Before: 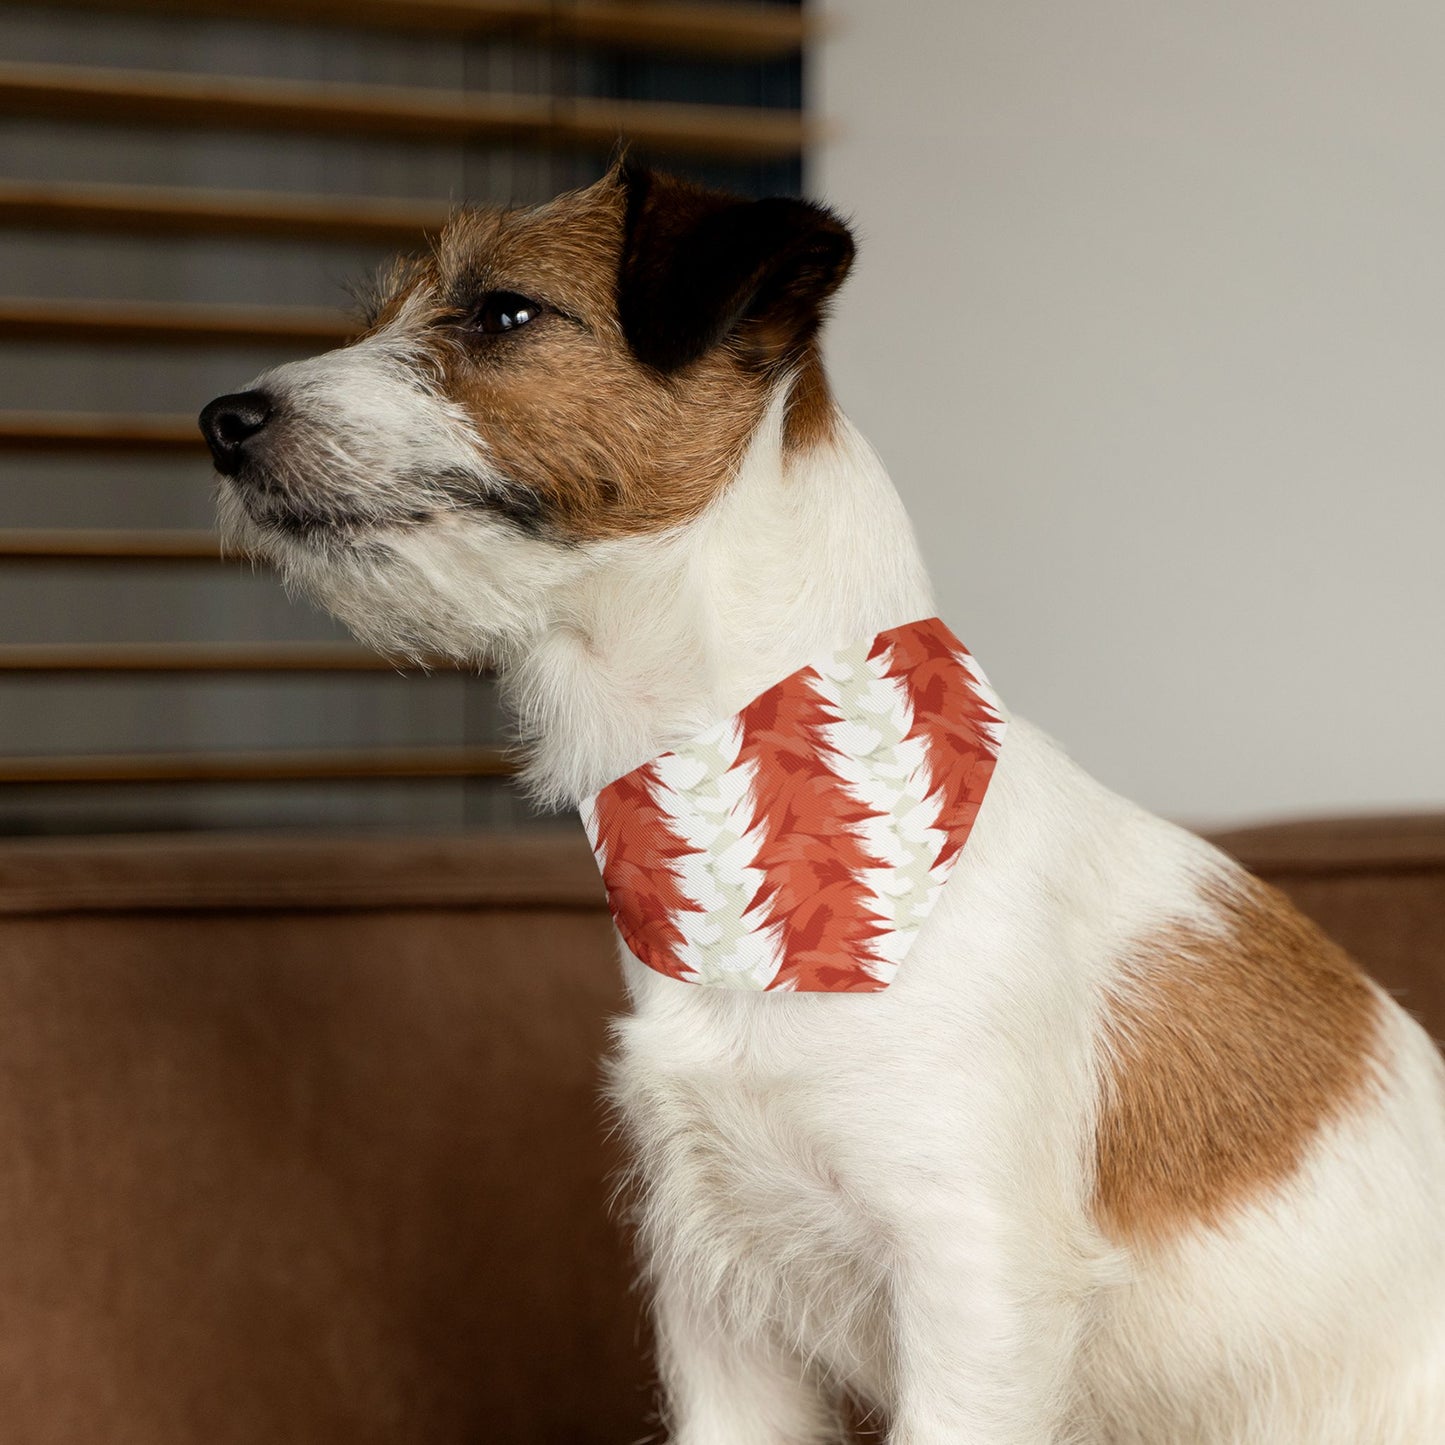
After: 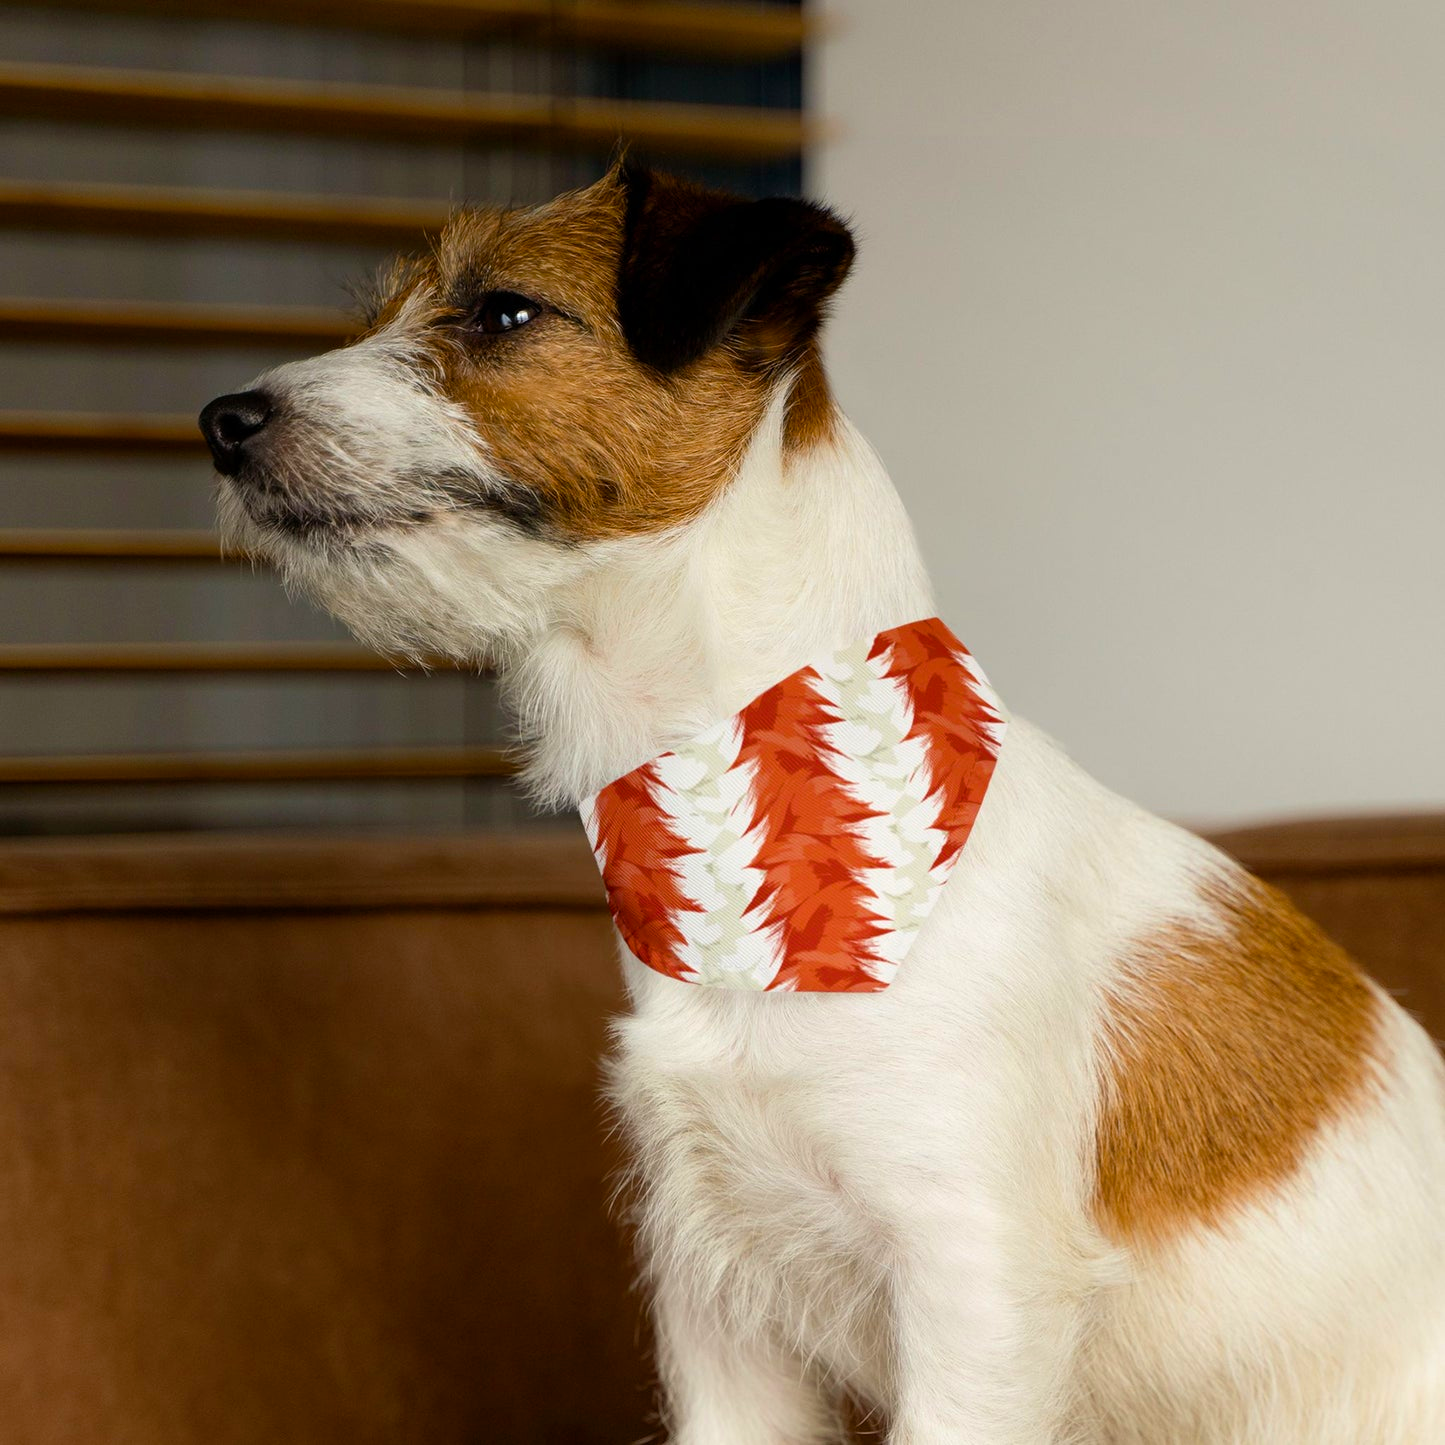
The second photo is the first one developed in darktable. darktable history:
color balance rgb: perceptual saturation grading › global saturation 31.054%, global vibrance 20%
